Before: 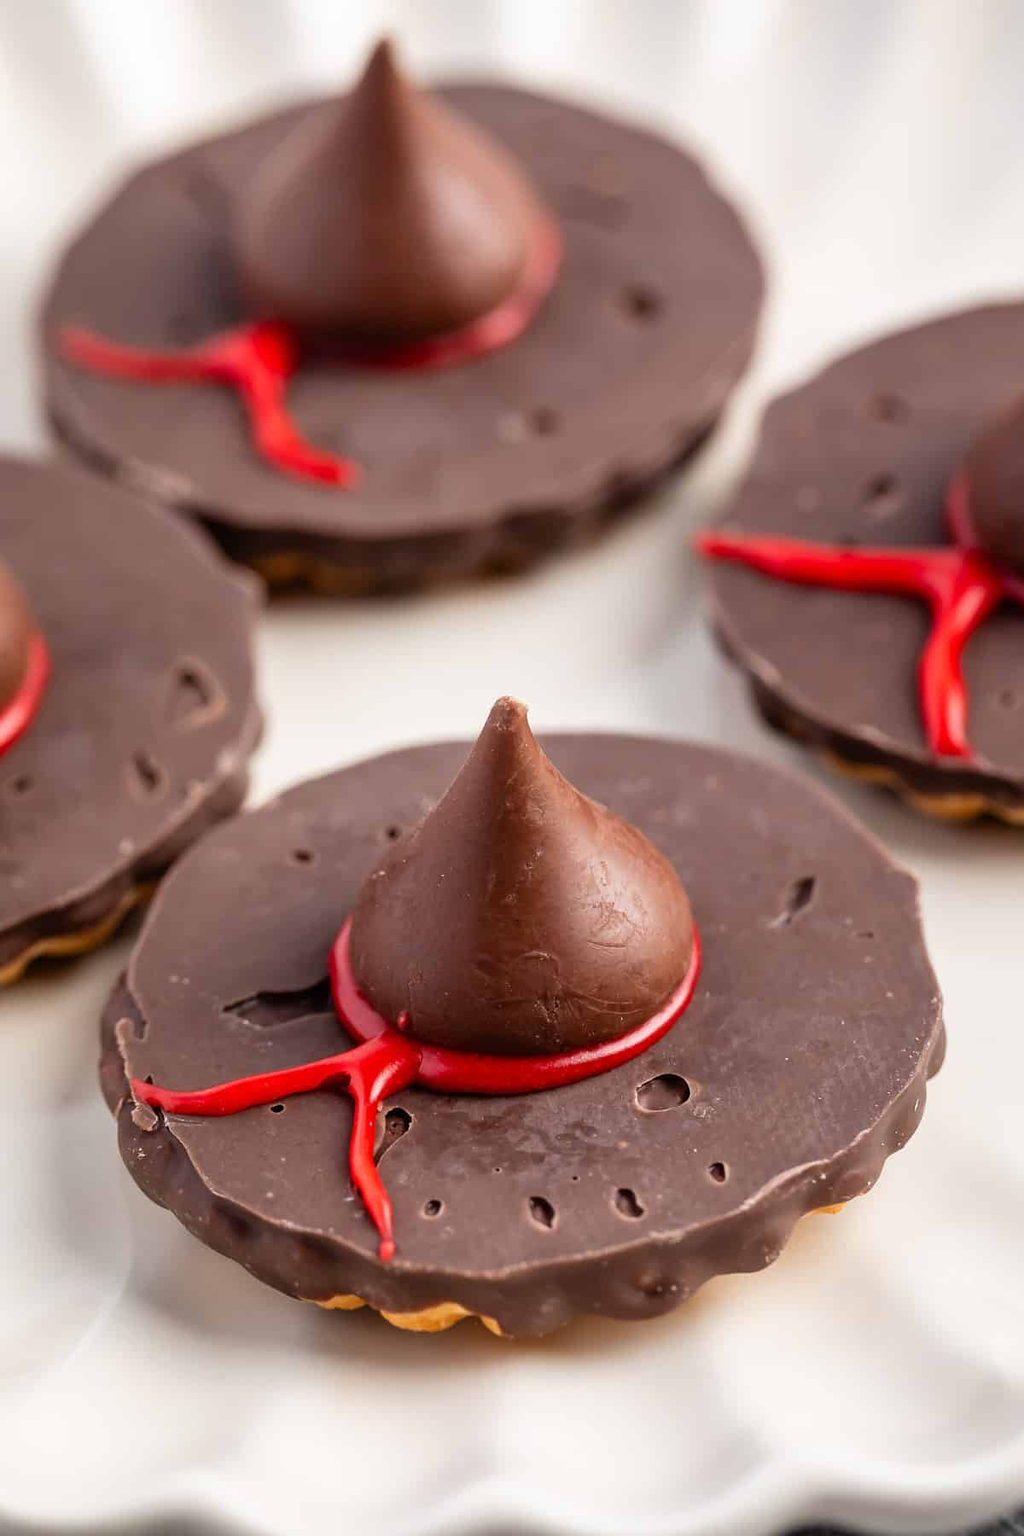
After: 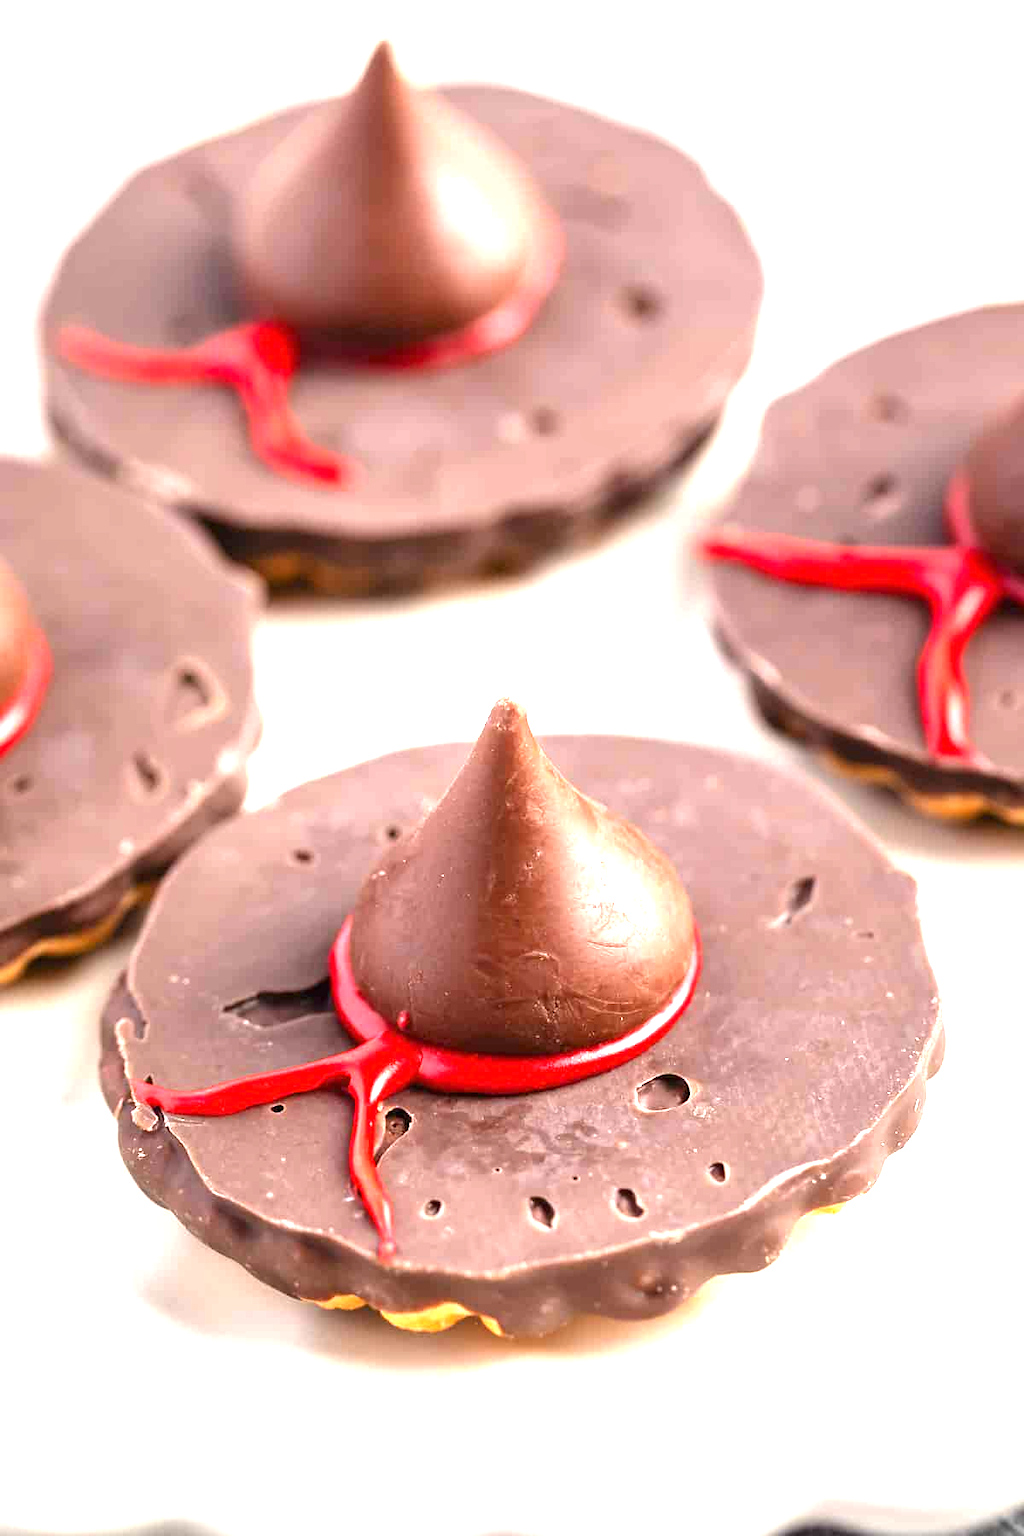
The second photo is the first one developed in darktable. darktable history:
tone equalizer: on, module defaults
exposure: black level correction 0, exposure 1.68 EV, compensate exposure bias true, compensate highlight preservation false
